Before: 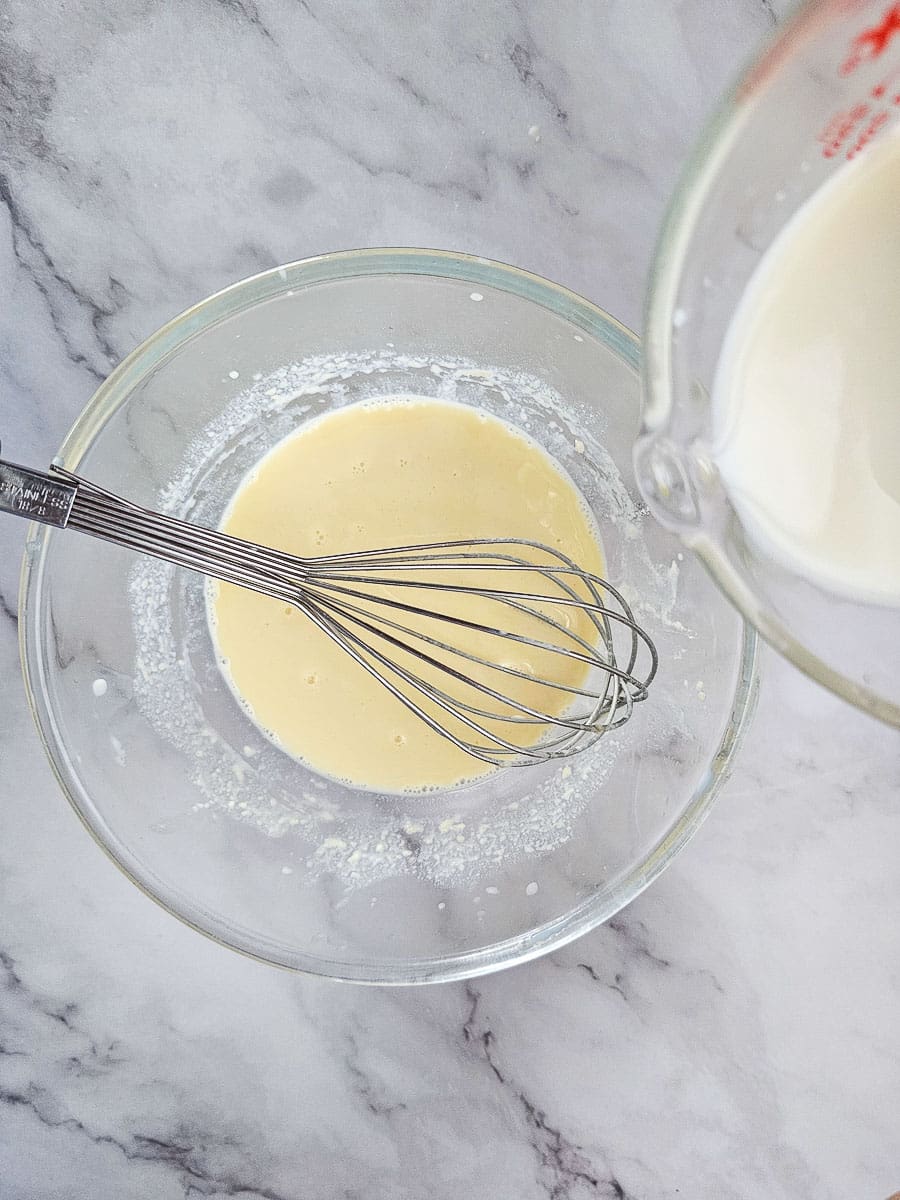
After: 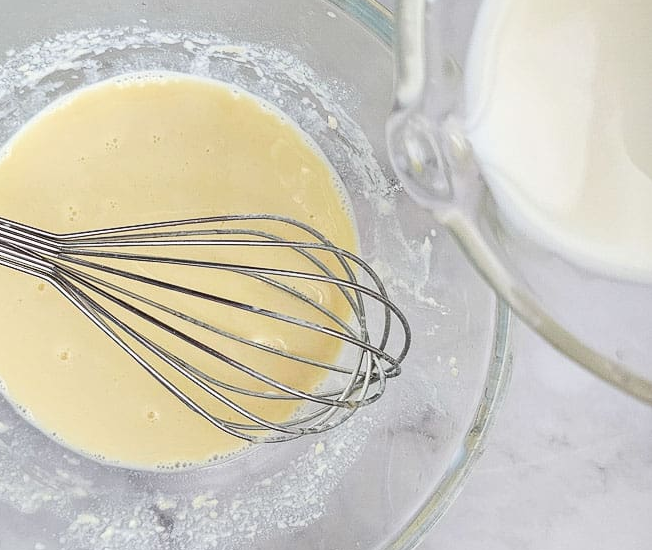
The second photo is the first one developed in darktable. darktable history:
crop and rotate: left 27.522%, top 27.009%, bottom 27.108%
